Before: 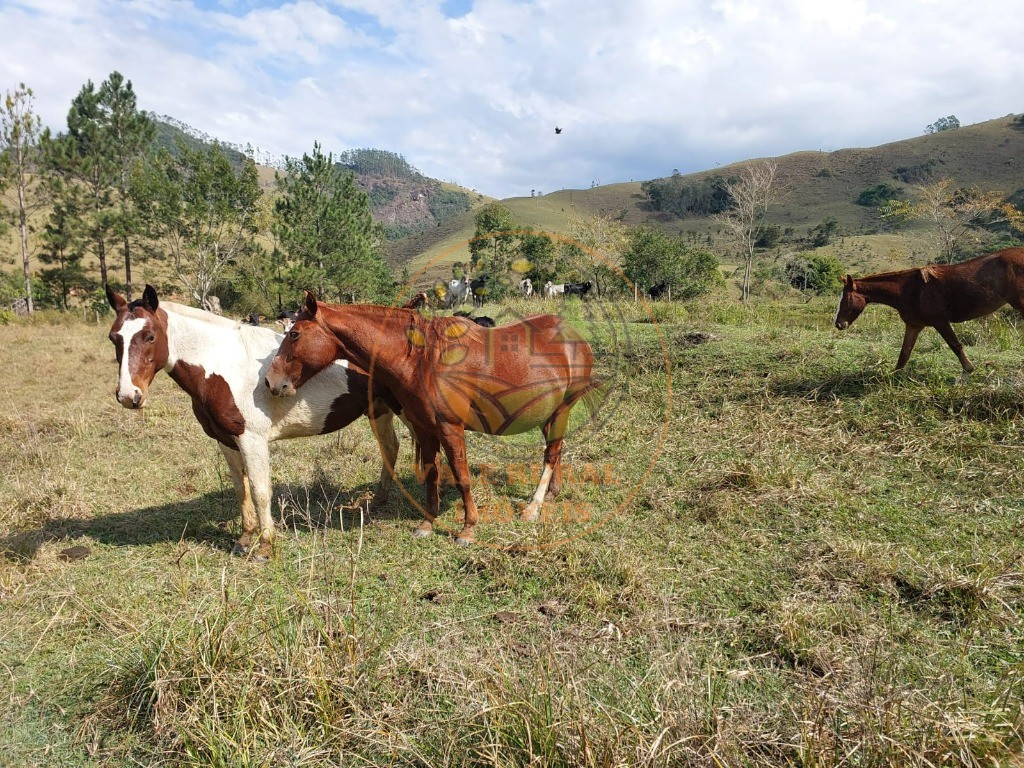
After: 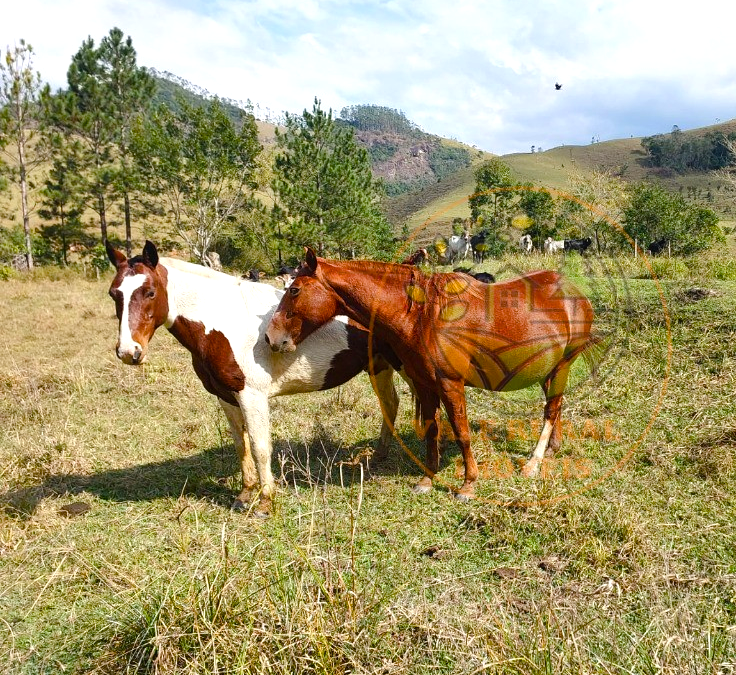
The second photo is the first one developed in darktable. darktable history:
color balance rgb: perceptual saturation grading › global saturation 35%, perceptual saturation grading › highlights -30%, perceptual saturation grading › shadows 35%, perceptual brilliance grading › global brilliance 3%, perceptual brilliance grading › highlights -3%, perceptual brilliance grading › shadows 3%
contrast equalizer: y [[0.5, 0.5, 0.472, 0.5, 0.5, 0.5], [0.5 ×6], [0.5 ×6], [0 ×6], [0 ×6]]
tone equalizer: -8 EV -0.417 EV, -7 EV -0.389 EV, -6 EV -0.333 EV, -5 EV -0.222 EV, -3 EV 0.222 EV, -2 EV 0.333 EV, -1 EV 0.389 EV, +0 EV 0.417 EV, edges refinement/feathering 500, mask exposure compensation -1.57 EV, preserve details no
crop: top 5.803%, right 27.864%, bottom 5.804%
